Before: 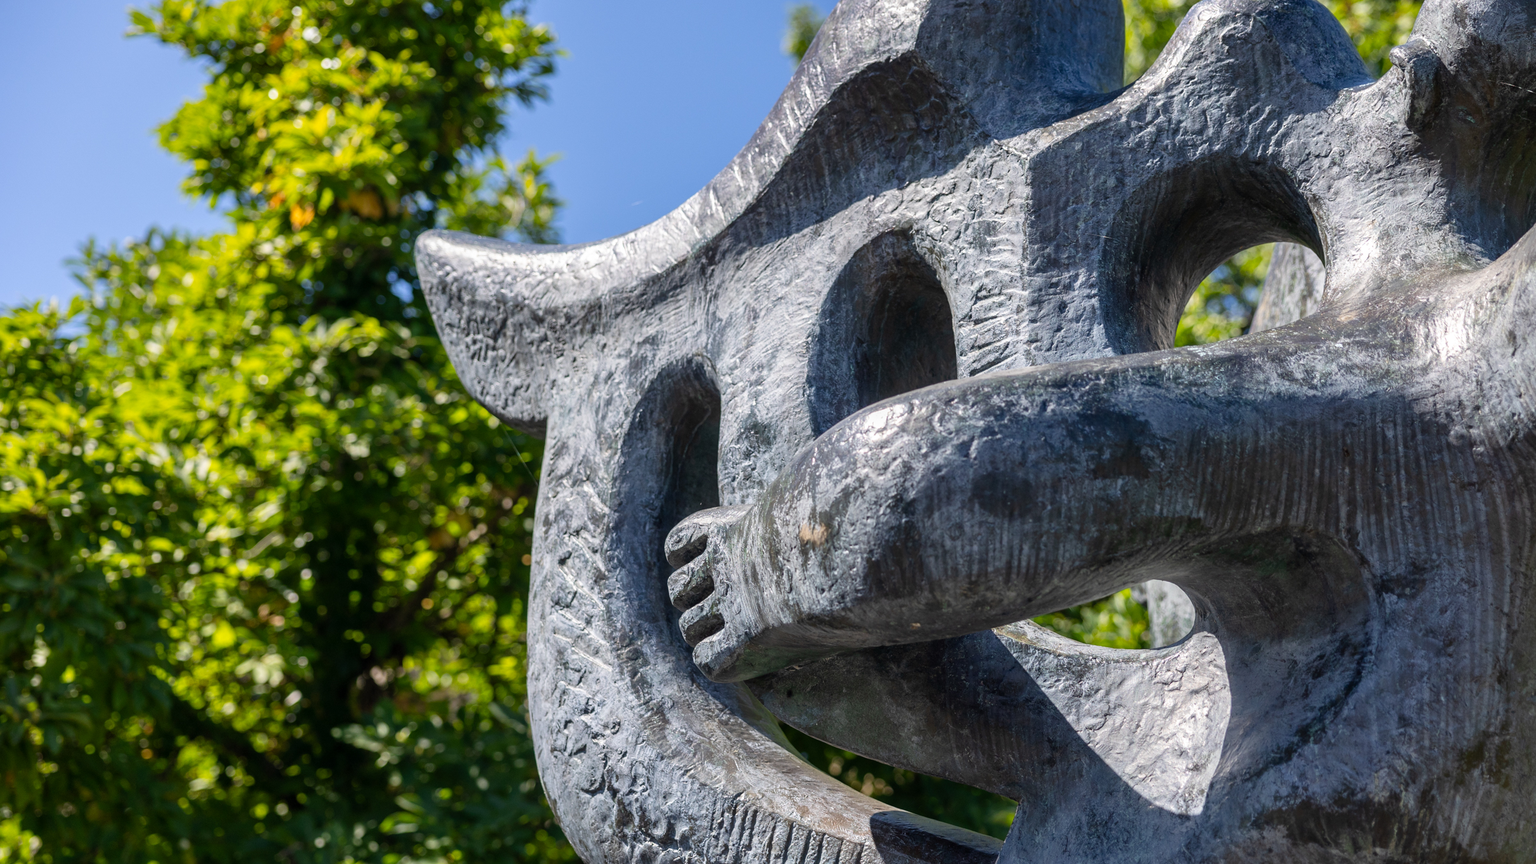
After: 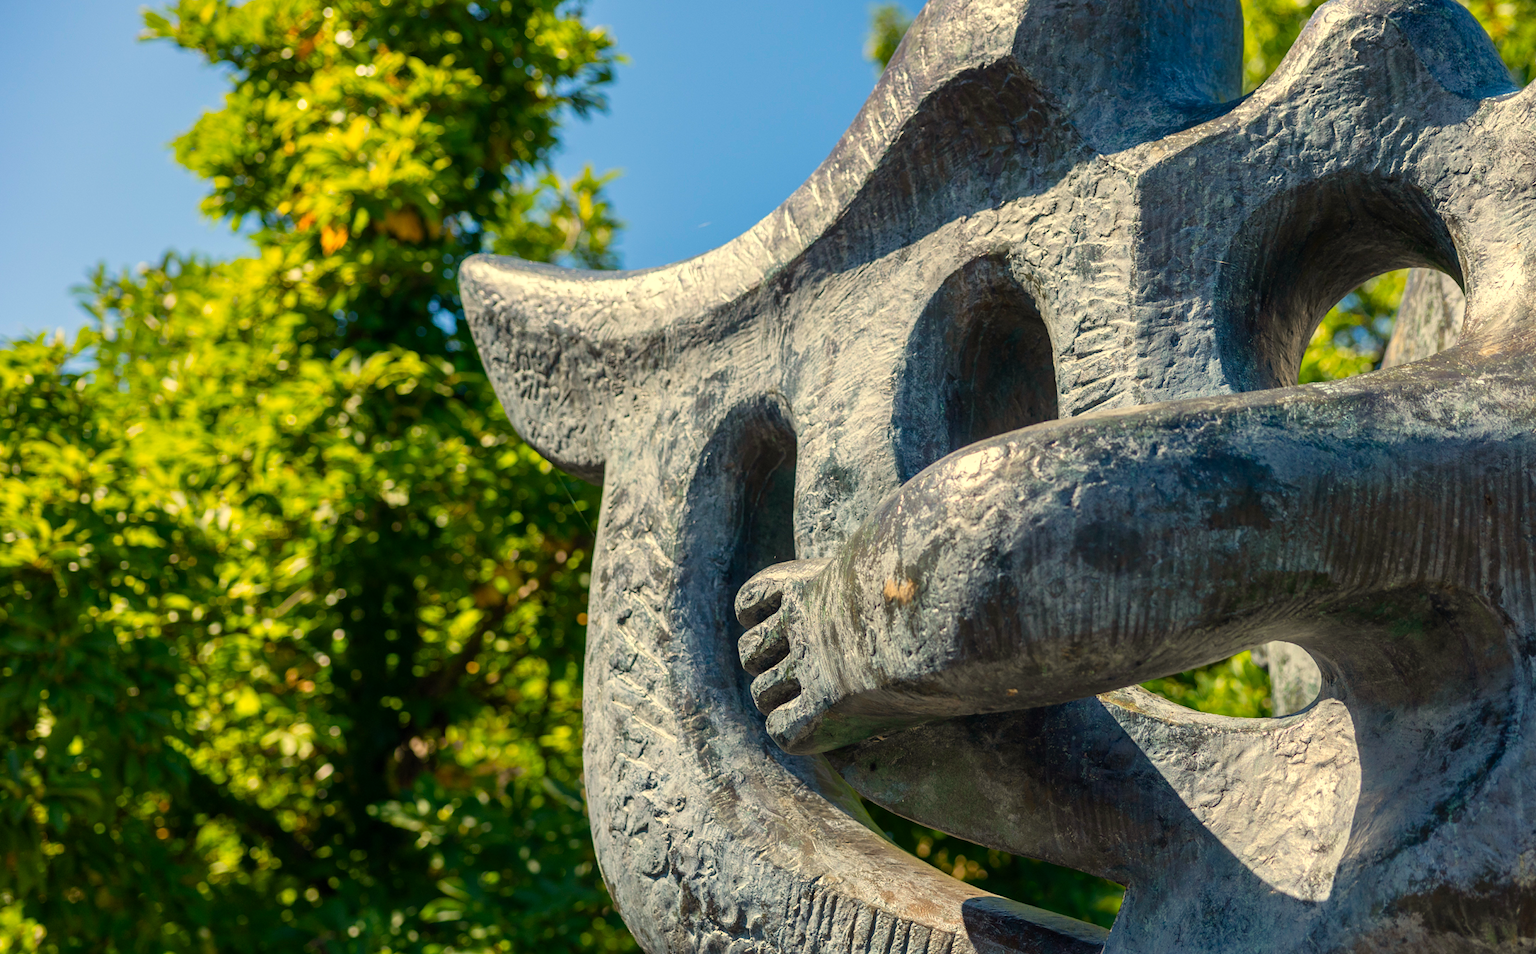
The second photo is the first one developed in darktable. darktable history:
color calibration: illuminant Planckian (black body), adaptation linear Bradford (ICC v4), x 0.364, y 0.367, temperature 4417.56 K, saturation algorithm version 1 (2020)
crop: right 9.509%, bottom 0.031%
white balance: red 1.123, blue 0.83
color balance rgb: linear chroma grading › global chroma 13.3%, global vibrance 41.49%
